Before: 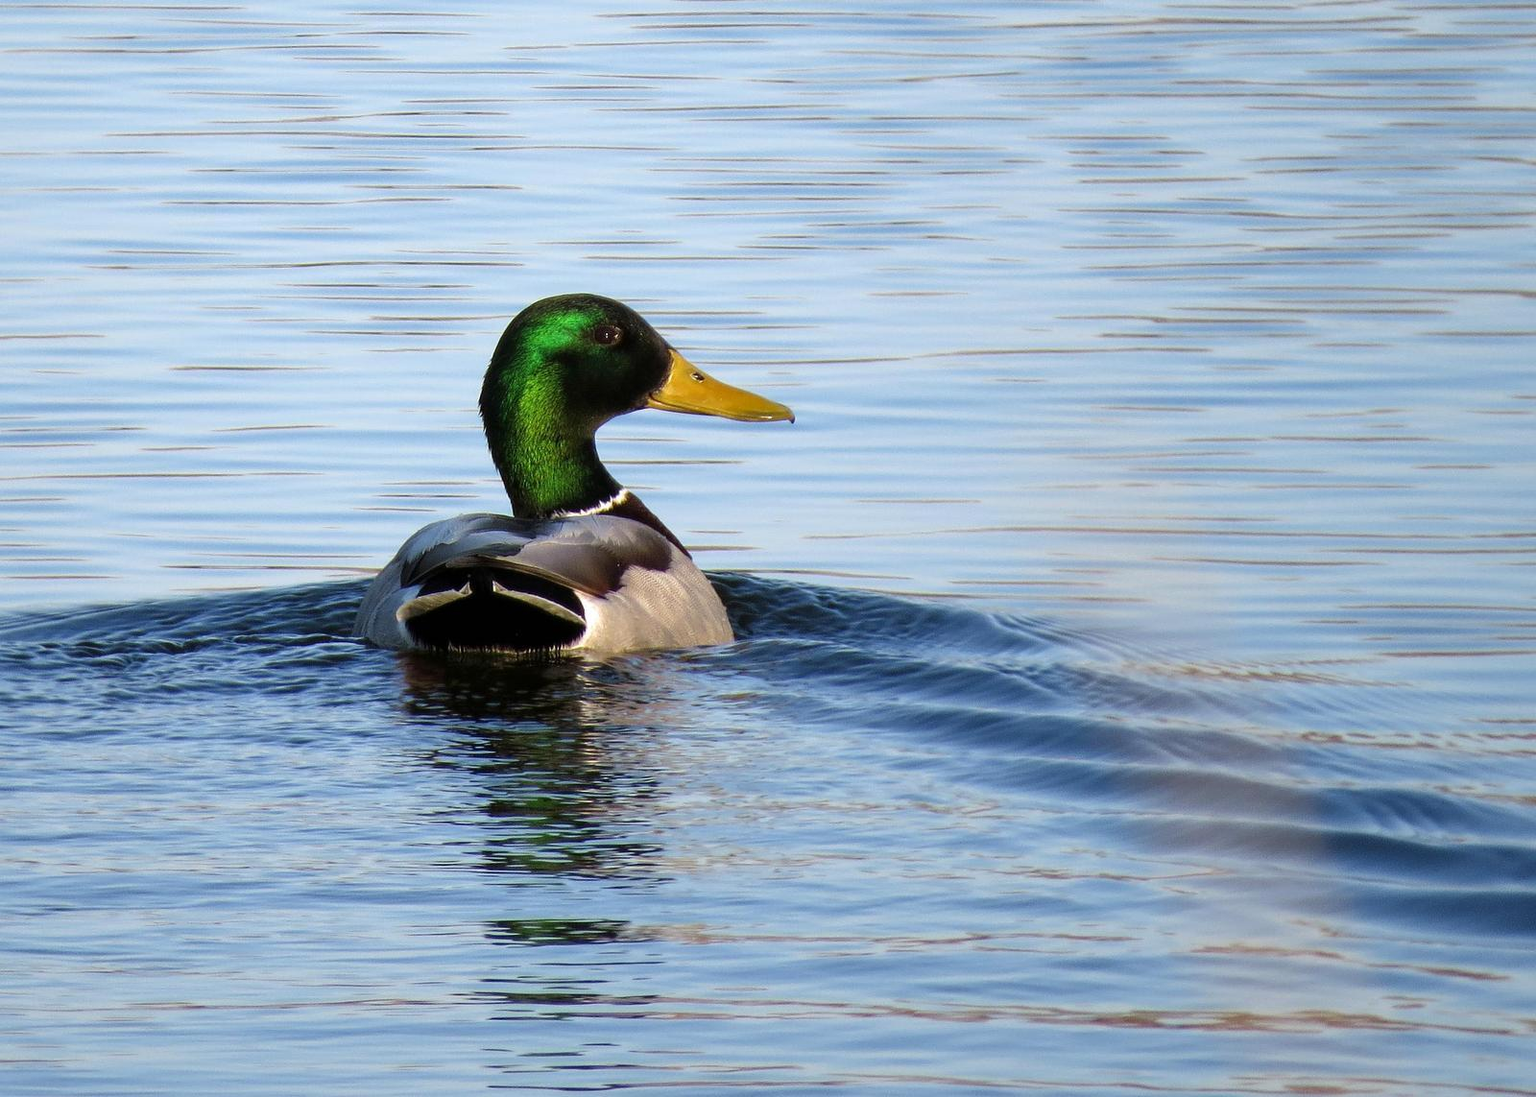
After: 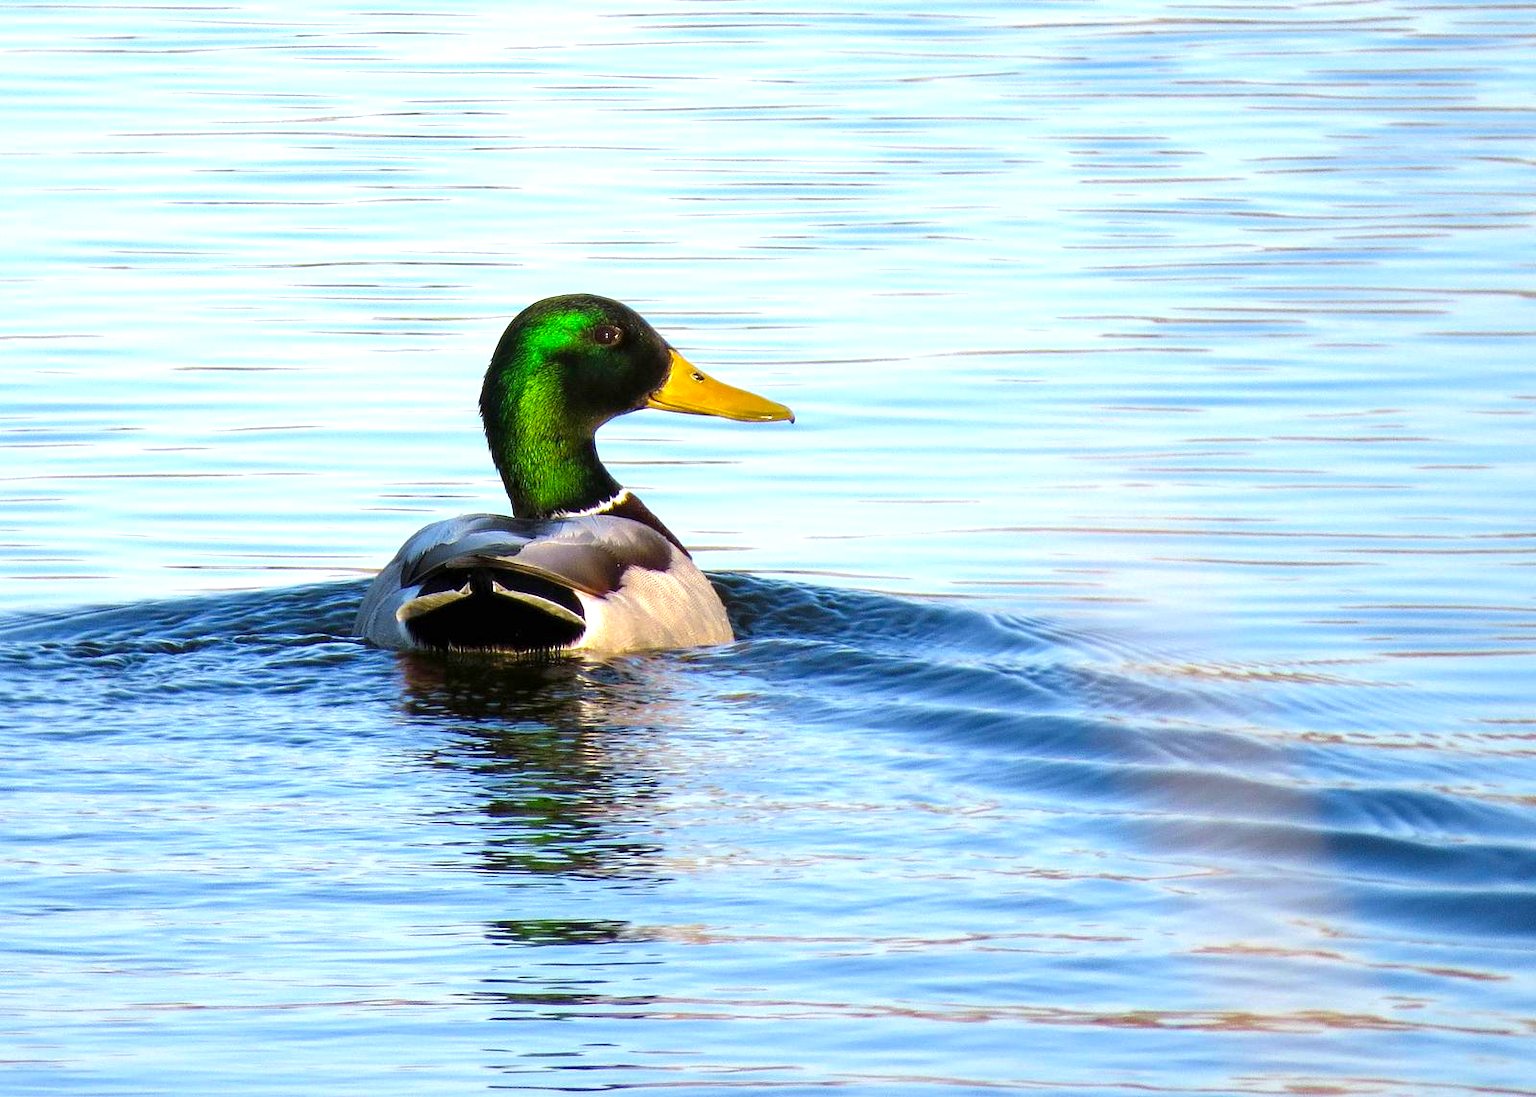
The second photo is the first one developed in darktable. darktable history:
color balance rgb: perceptual saturation grading › global saturation 19.902%, global vibrance 20%
exposure: exposure 0.781 EV, compensate exposure bias true, compensate highlight preservation false
